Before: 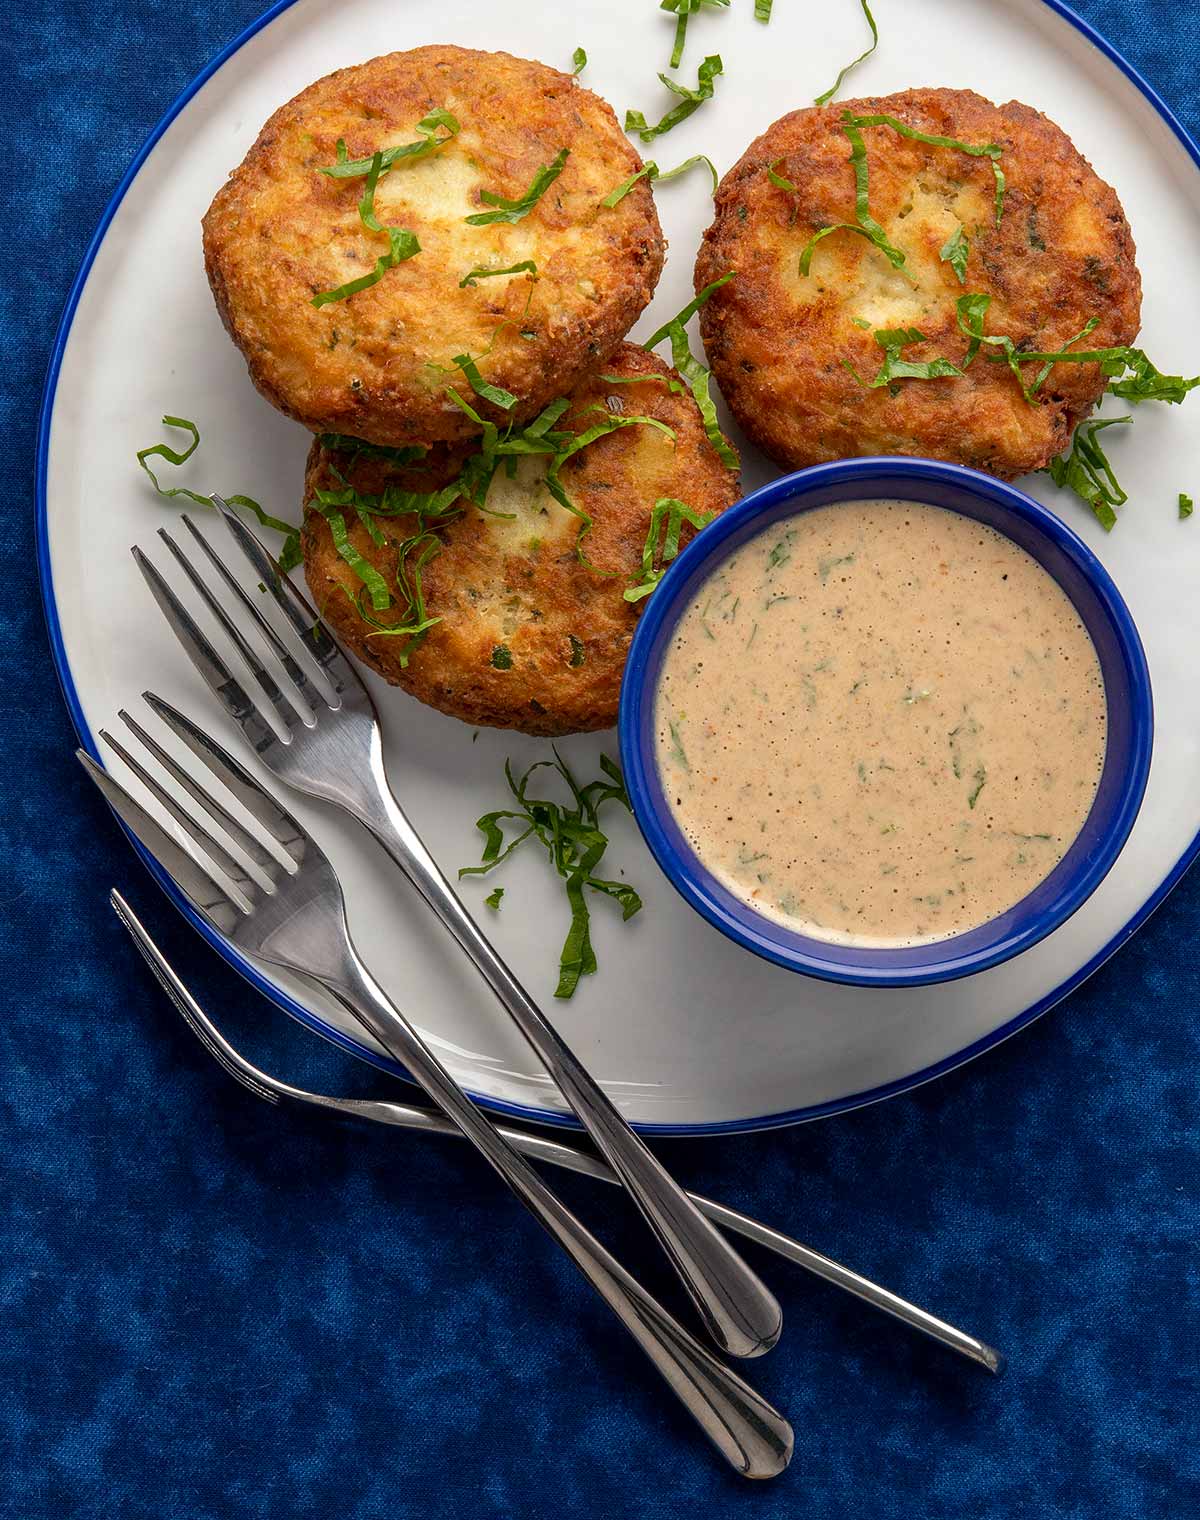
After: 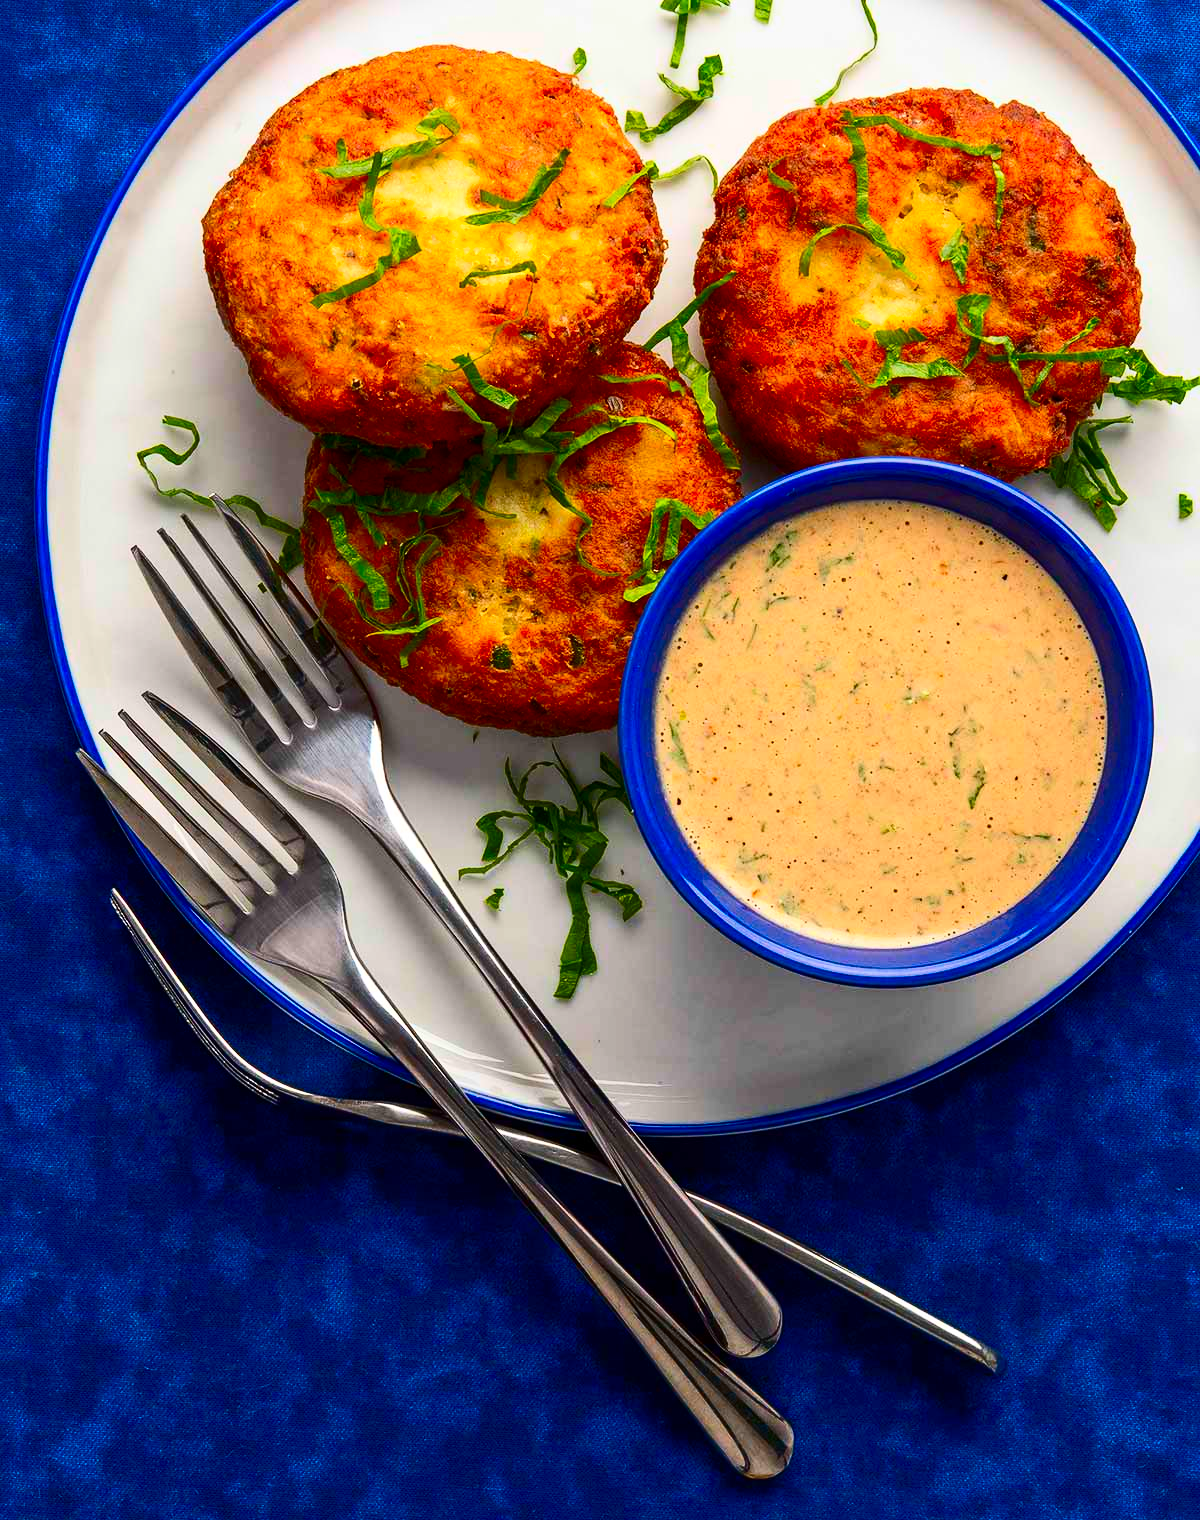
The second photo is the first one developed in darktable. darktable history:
contrast brightness saturation: contrast 0.265, brightness 0.016, saturation 0.868
